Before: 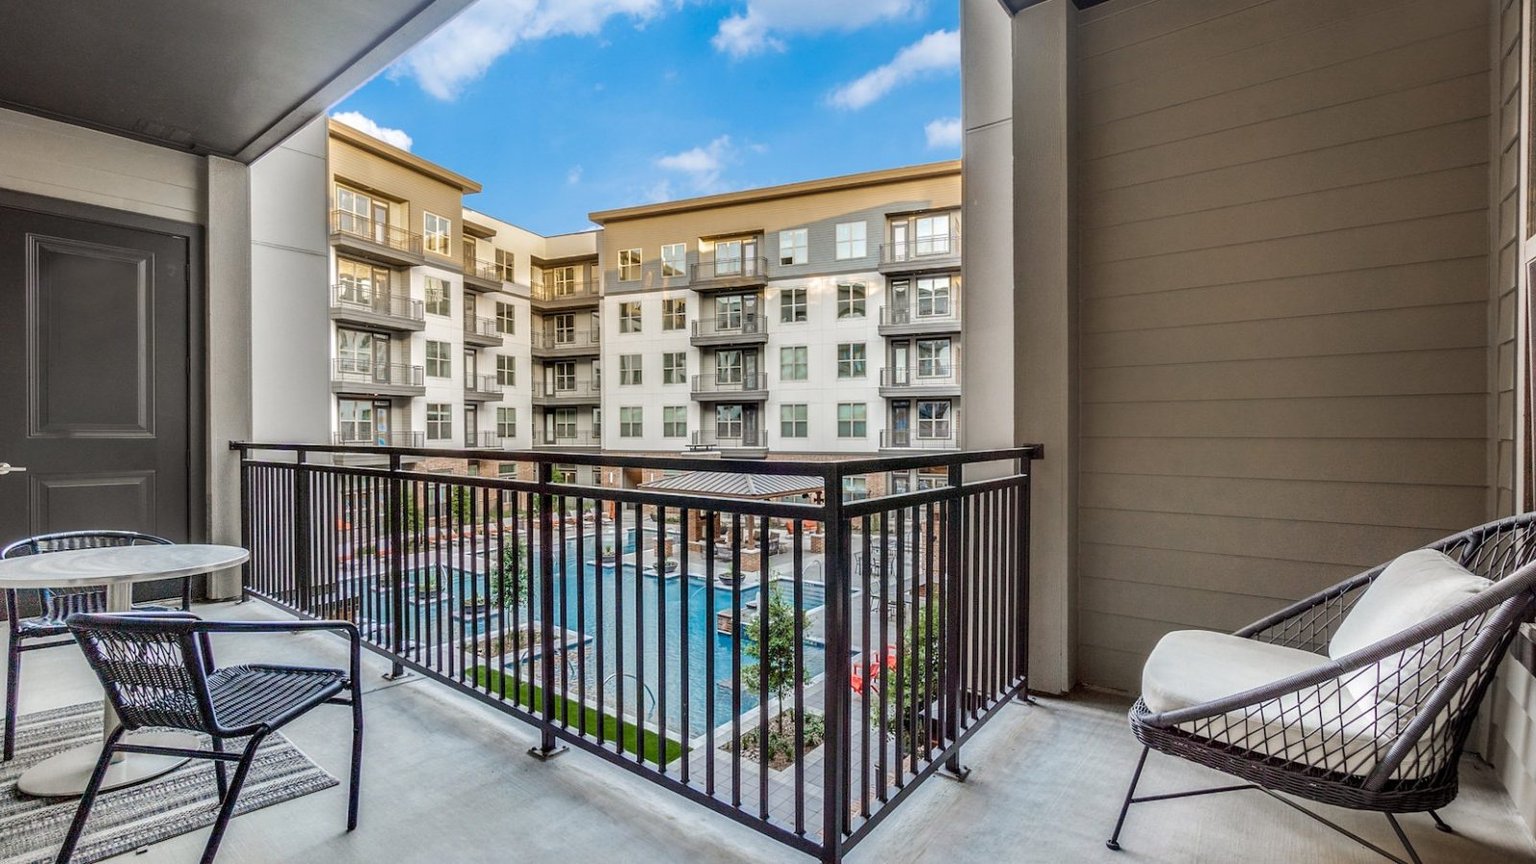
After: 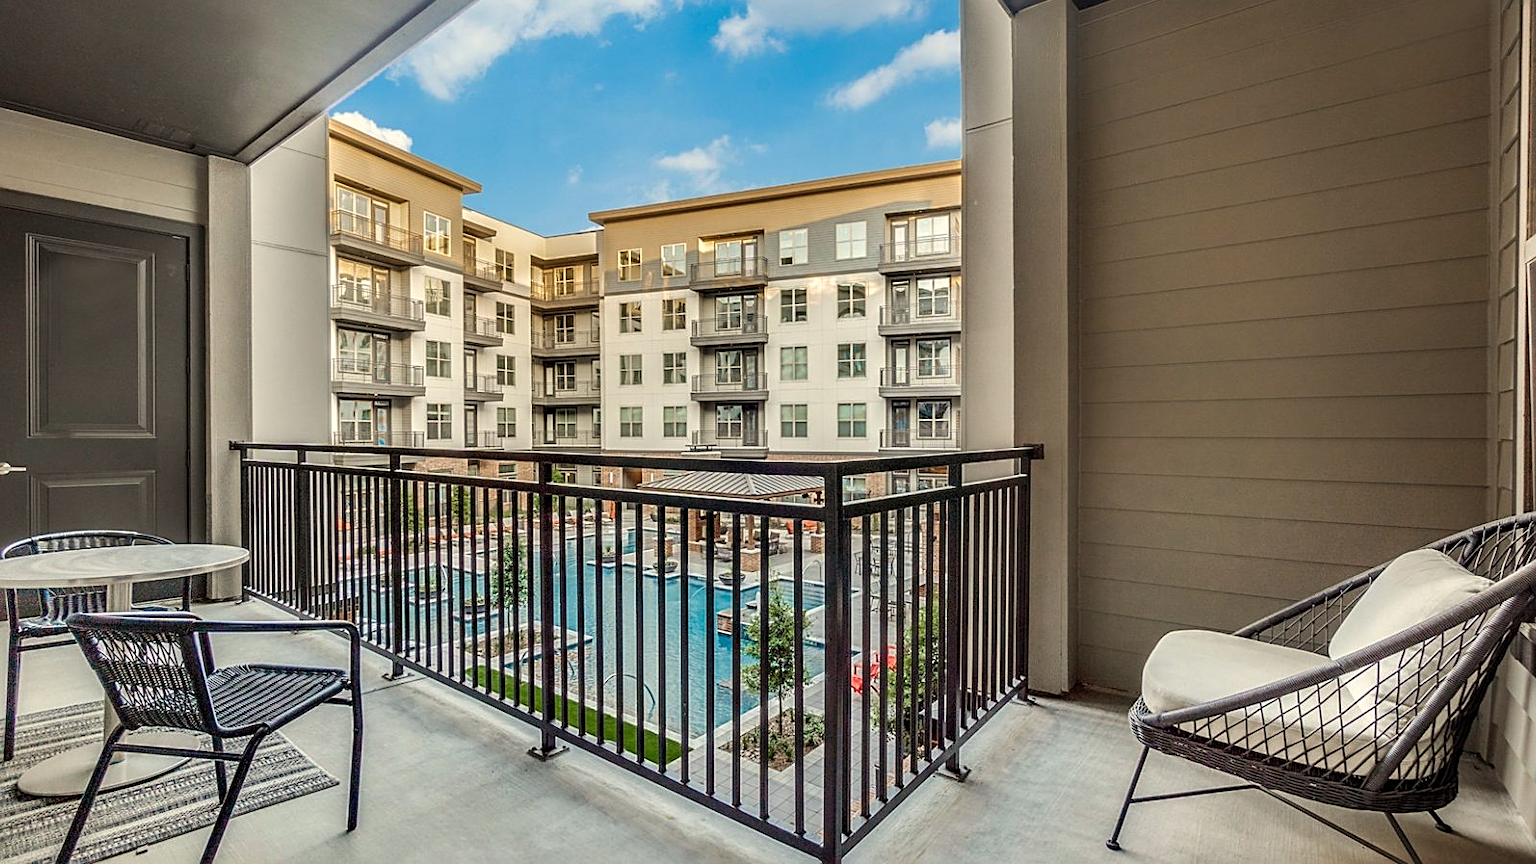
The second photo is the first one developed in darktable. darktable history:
white balance: red 1.029, blue 0.92
sharpen: on, module defaults
